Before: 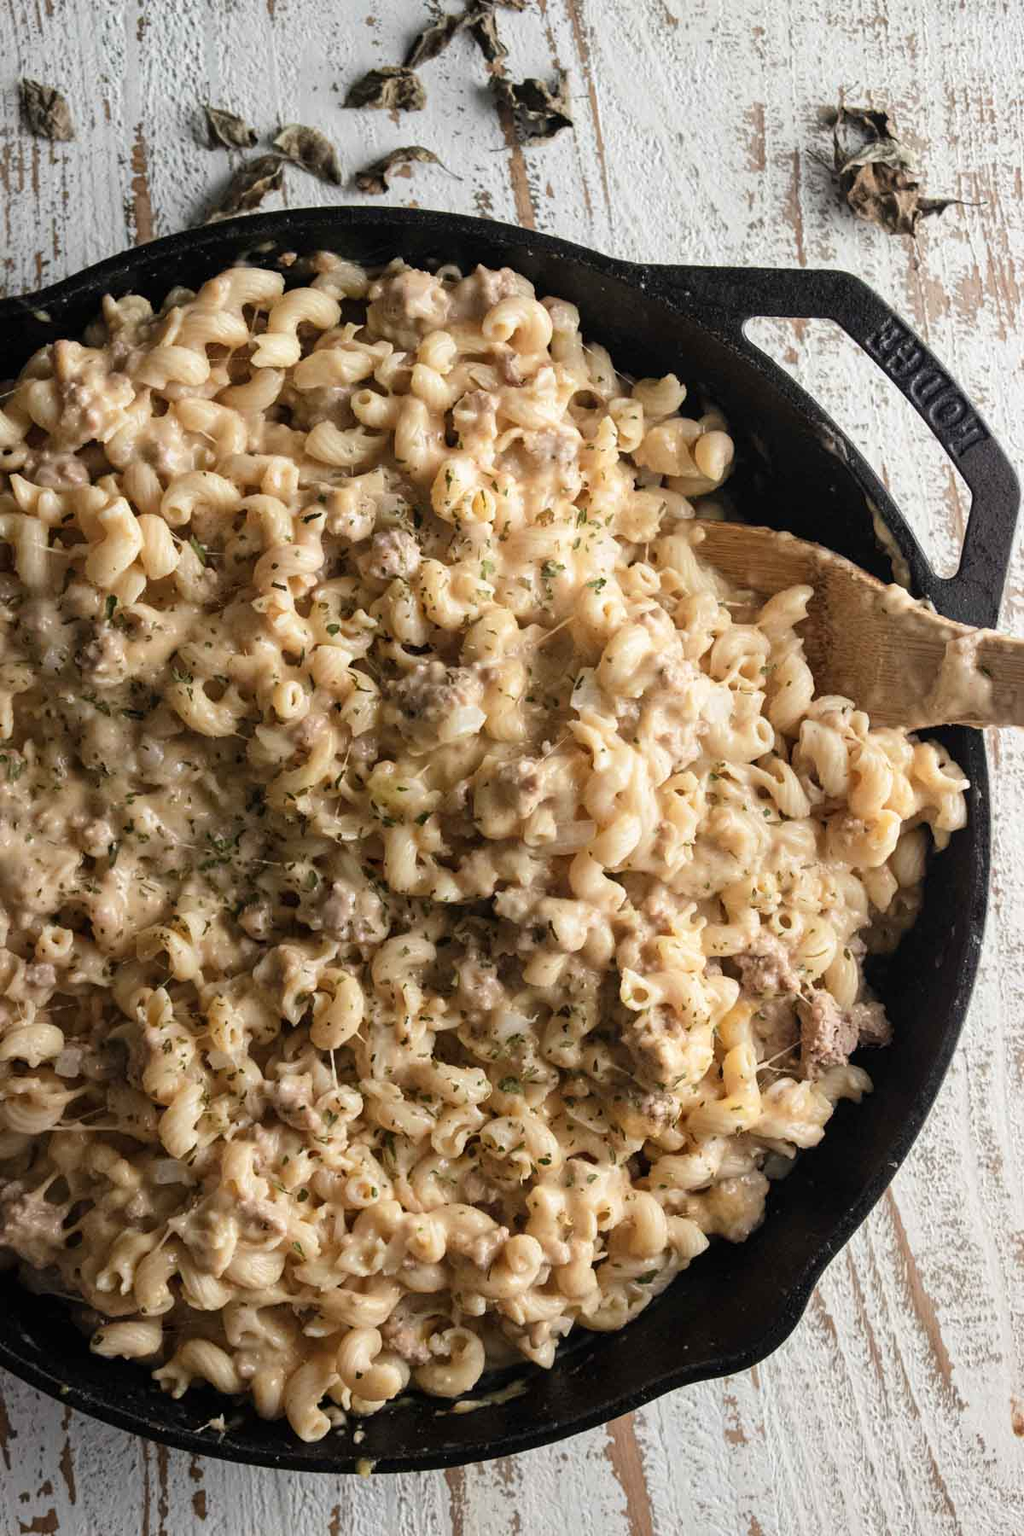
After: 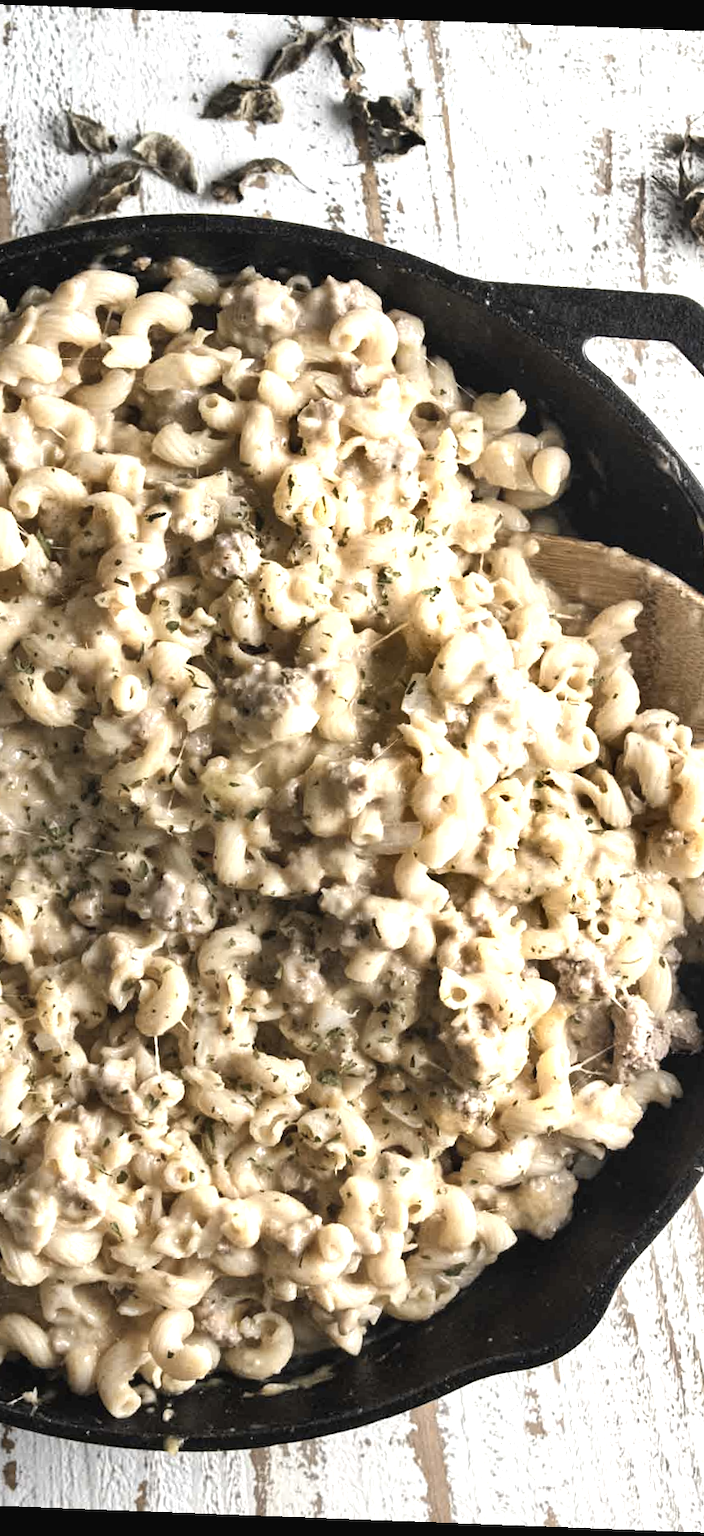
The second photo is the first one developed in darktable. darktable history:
shadows and highlights: shadows 5, soften with gaussian
color contrast: green-magenta contrast 0.8, blue-yellow contrast 1.1, unbound 0
crop and rotate: left 17.732%, right 15.423%
contrast brightness saturation: contrast -0.05, saturation -0.41
rotate and perspective: rotation 2.17°, automatic cropping off
exposure: exposure 1 EV, compensate highlight preservation false
